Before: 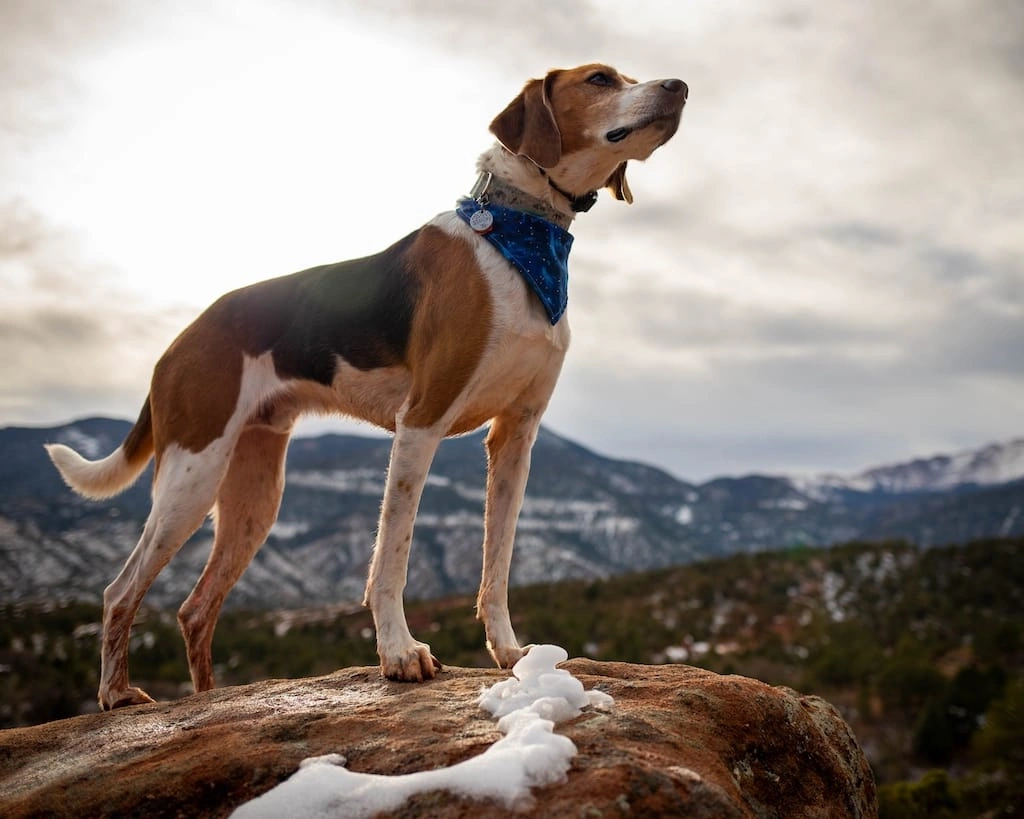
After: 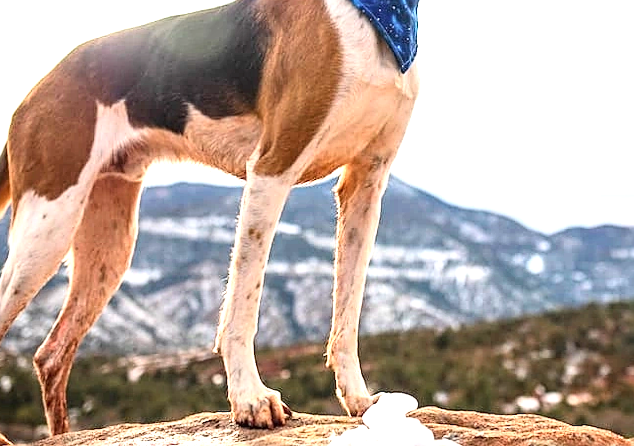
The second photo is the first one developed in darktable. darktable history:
local contrast: on, module defaults
contrast brightness saturation: contrast 0.2, brightness 0.16, saturation 0.22
rotate and perspective: lens shift (horizontal) -0.055, automatic cropping off
crop: left 13.312%, top 31.28%, right 24.627%, bottom 15.582%
sharpen: on, module defaults
exposure: black level correction 0, exposure 1.45 EV, compensate exposure bias true, compensate highlight preservation false
color zones: curves: ch0 [(0, 0.5) (0.143, 0.5) (0.286, 0.5) (0.429, 0.504) (0.571, 0.5) (0.714, 0.509) (0.857, 0.5) (1, 0.5)]; ch1 [(0, 0.425) (0.143, 0.425) (0.286, 0.375) (0.429, 0.405) (0.571, 0.5) (0.714, 0.47) (0.857, 0.425) (1, 0.435)]; ch2 [(0, 0.5) (0.143, 0.5) (0.286, 0.5) (0.429, 0.517) (0.571, 0.5) (0.714, 0.51) (0.857, 0.5) (1, 0.5)]
